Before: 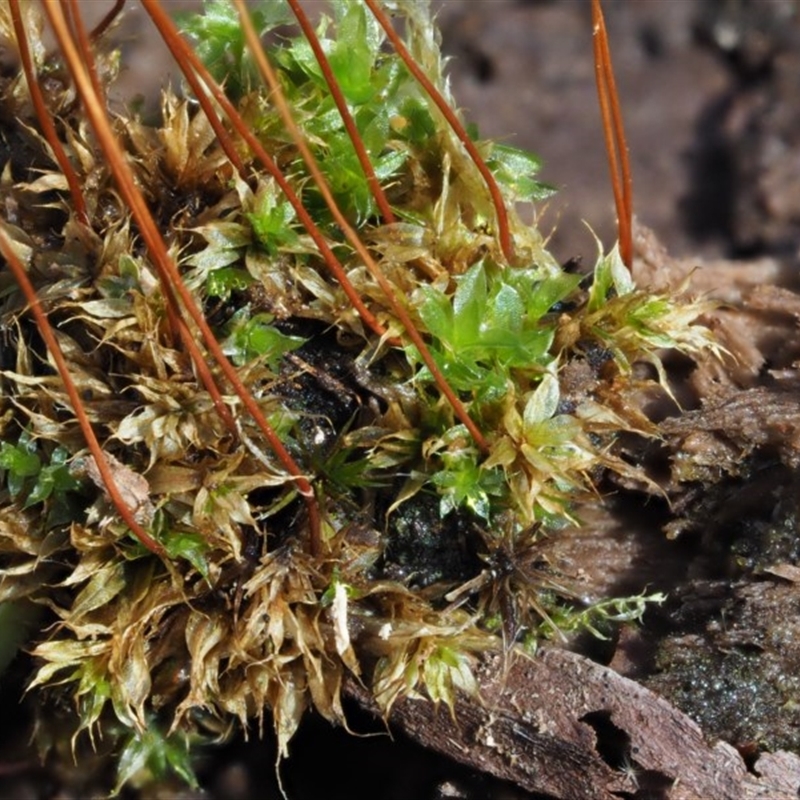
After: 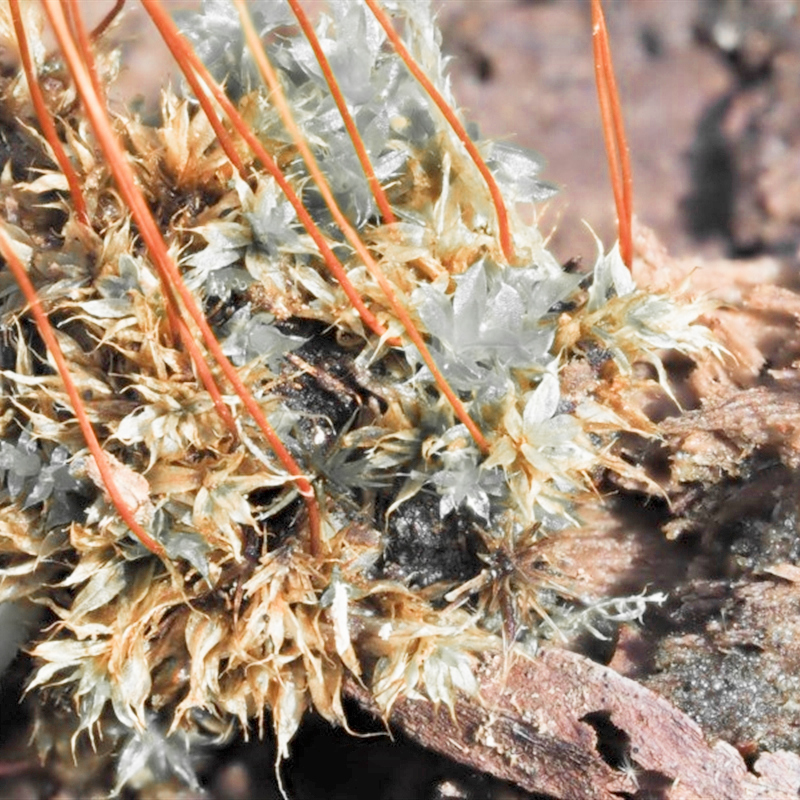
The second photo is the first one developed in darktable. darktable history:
filmic rgb: middle gray luminance 4.29%, black relative exposure -13 EV, white relative exposure 5 EV, threshold 6 EV, target black luminance 0%, hardness 5.19, latitude 59.69%, contrast 0.767, highlights saturation mix 5%, shadows ↔ highlights balance 25.95%, add noise in highlights 0, color science v3 (2019), use custom middle-gray values true, iterations of high-quality reconstruction 0, contrast in highlights soft, enable highlight reconstruction true
color zones: curves: ch0 [(0, 0.447) (0.184, 0.543) (0.323, 0.476) (0.429, 0.445) (0.571, 0.443) (0.714, 0.451) (0.857, 0.452) (1, 0.447)]; ch1 [(0, 0.464) (0.176, 0.46) (0.287, 0.177) (0.429, 0.002) (0.571, 0) (0.714, 0) (0.857, 0) (1, 0.464)], mix 20%
